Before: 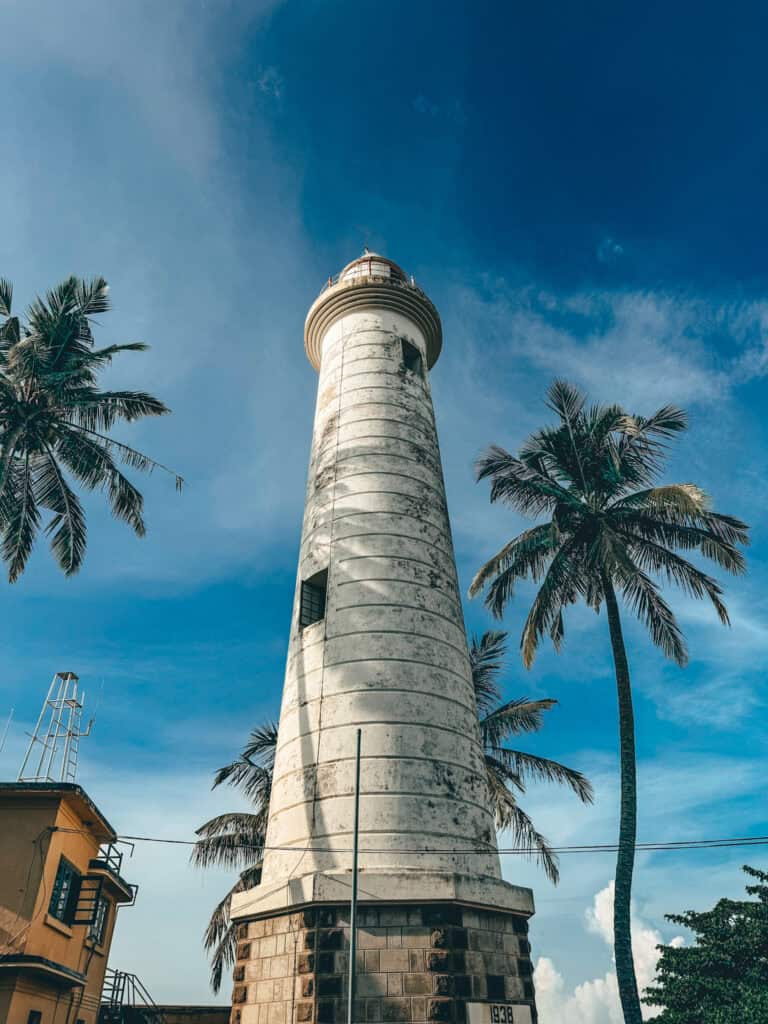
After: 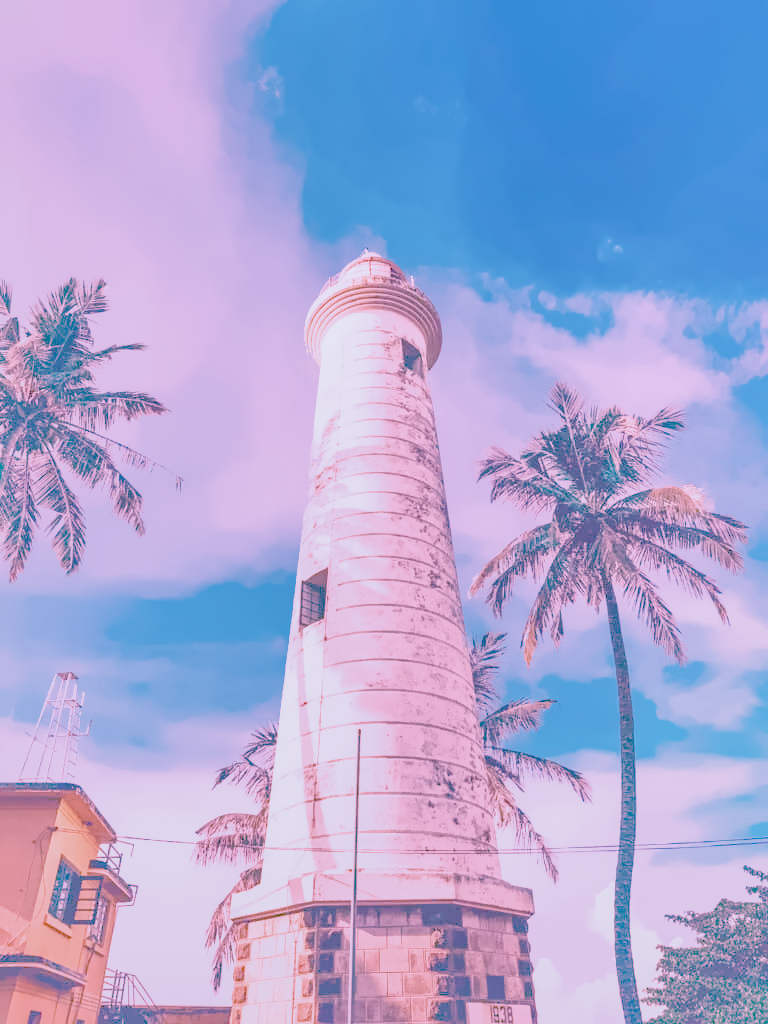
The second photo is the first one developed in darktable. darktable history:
local contrast: on, module defaults
denoise (profiled): preserve shadows 1.52, scattering 0.002, a [-1, 0, 0], compensate highlight preservation false
exposure: black level correction 0, exposure 0.7 EV, compensate exposure bias true, compensate highlight preservation false
filmic rgb: black relative exposure -7.15 EV, white relative exposure 5.36 EV, hardness 3.02
haze removal: compatibility mode true, adaptive false
highlight reconstruction: on, module defaults
lens correction: scale 1.01, crop 1, focal 85, aperture 4.5, distance 2.07, camera "Canon EOS RP", lens "Canon RF 85mm F2 MACRO IS STM"
shadows and highlights: on, module defaults
white balance: red 2.229, blue 1.46
velvia: on, module defaults
color balance rgb: perceptual saturation grading › global saturation 20%, perceptual saturation grading › highlights -50%, perceptual saturation grading › shadows 30%, perceptual brilliance grading › global brilliance 10%, perceptual brilliance grading › shadows 15%
color calibration "As Shot": illuminant as shot in camera, x 0.358, y 0.373, temperature 4628.91 K
